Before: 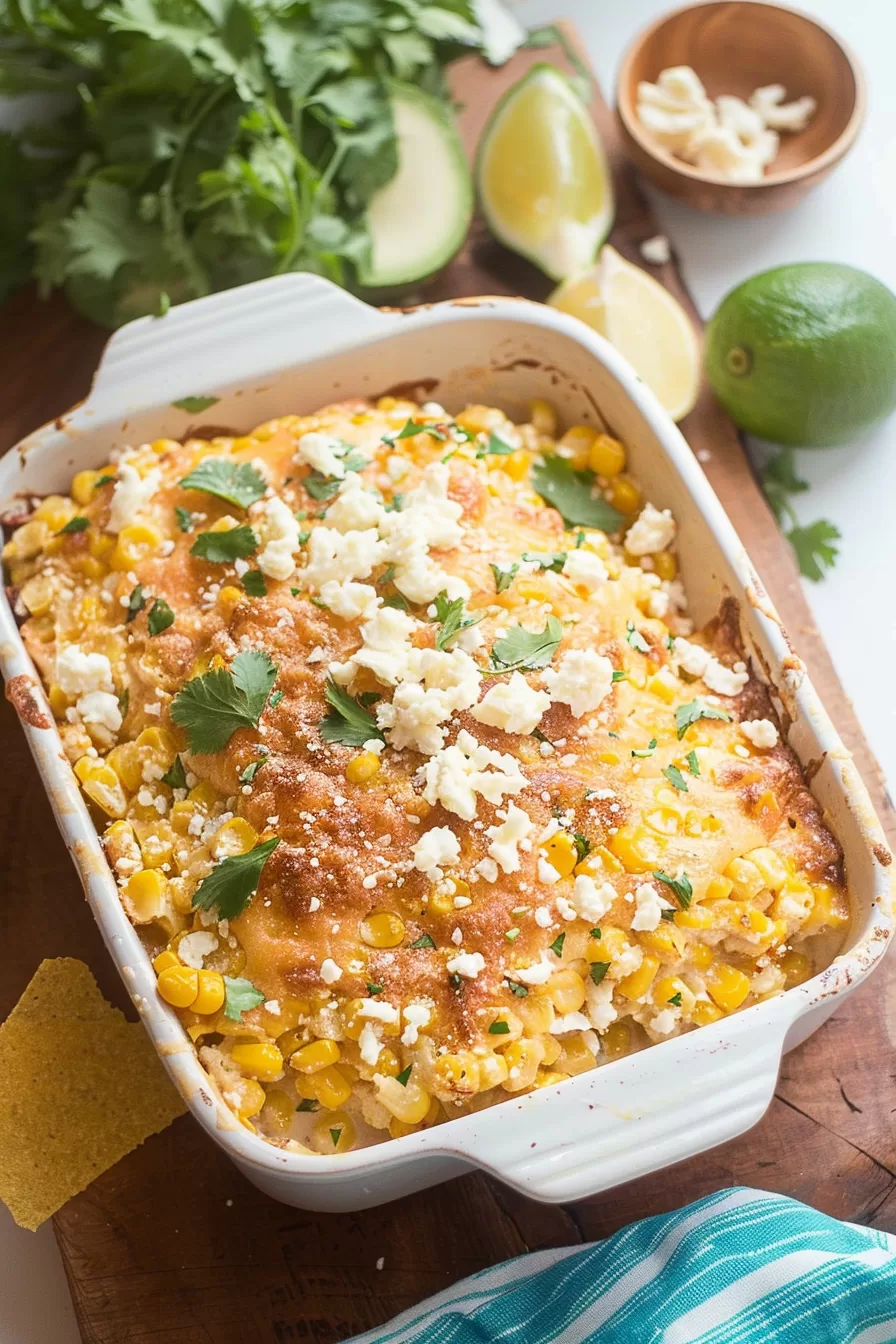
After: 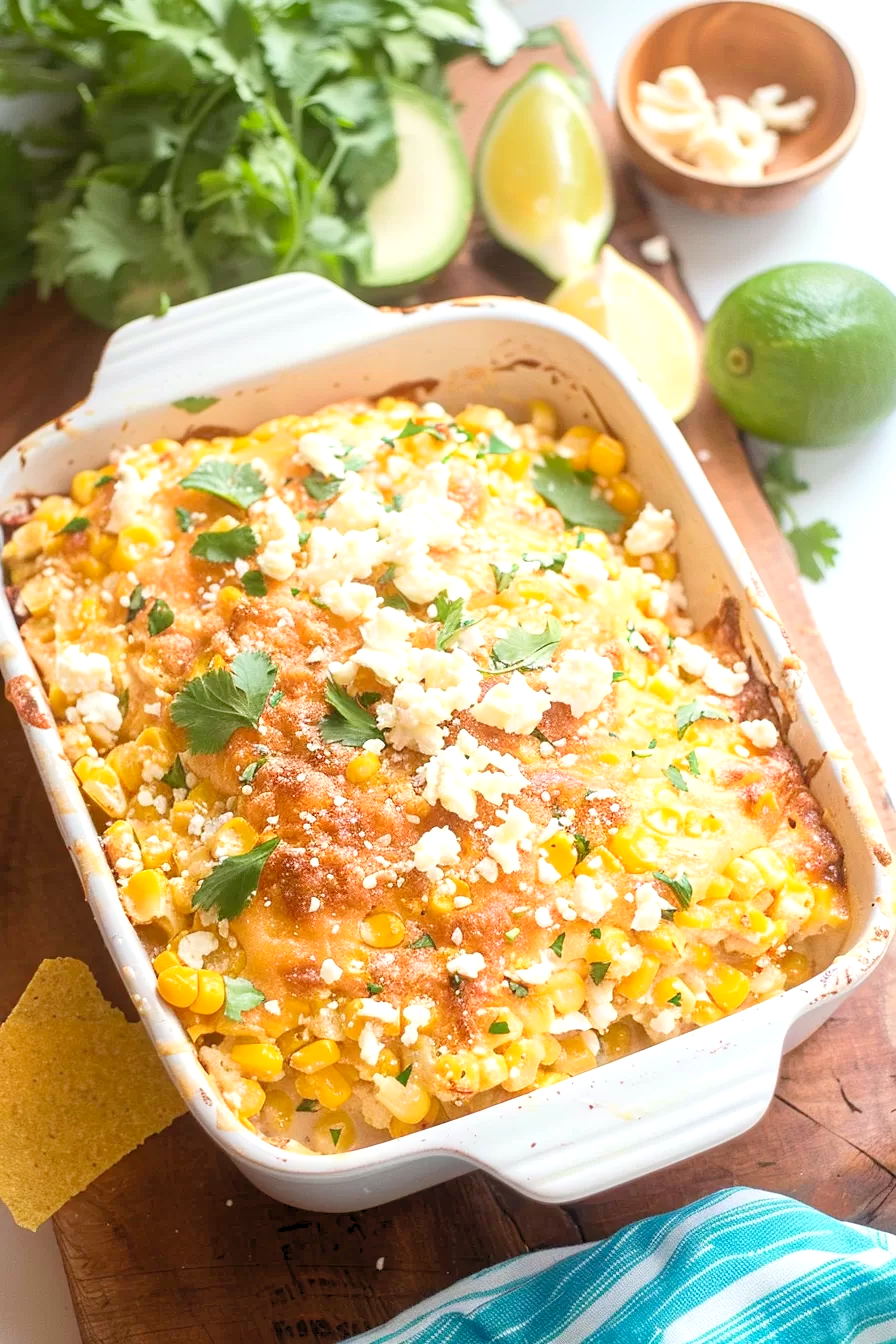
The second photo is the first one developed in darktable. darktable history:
levels: levels [0.044, 0.416, 0.908]
